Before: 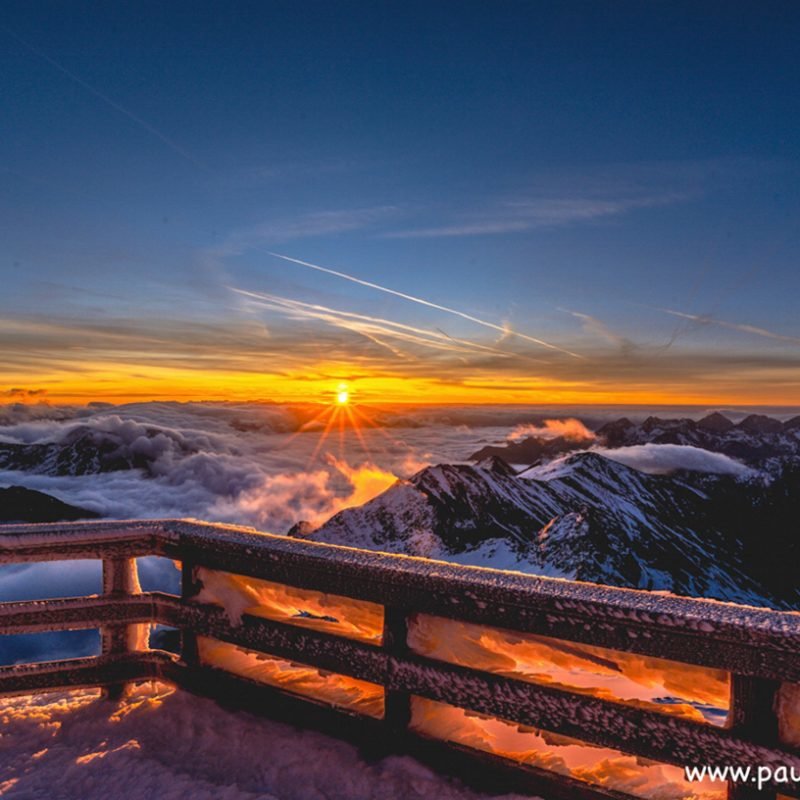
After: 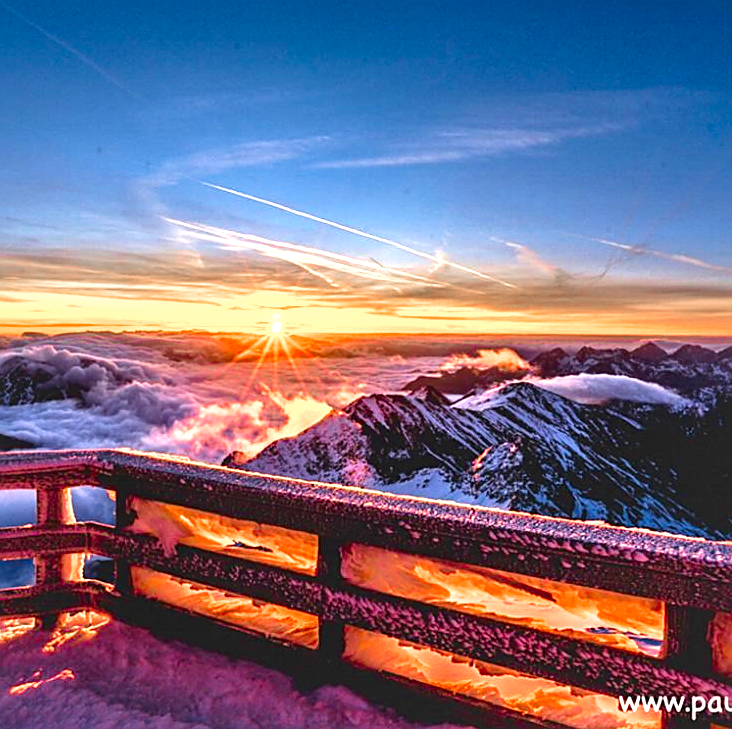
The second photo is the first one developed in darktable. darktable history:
local contrast: mode bilateral grid, contrast 25, coarseness 59, detail 151%, midtone range 0.2
sharpen: on, module defaults
crop and rotate: left 8.46%, top 8.806%
color zones: curves: ch1 [(0, 0.708) (0.088, 0.648) (0.245, 0.187) (0.429, 0.326) (0.571, 0.498) (0.714, 0.5) (0.857, 0.5) (1, 0.708)]
velvia: on, module defaults
exposure: black level correction 0.001, exposure 1.046 EV, compensate highlight preservation false
contrast brightness saturation: contrast 0.076, saturation 0.197
